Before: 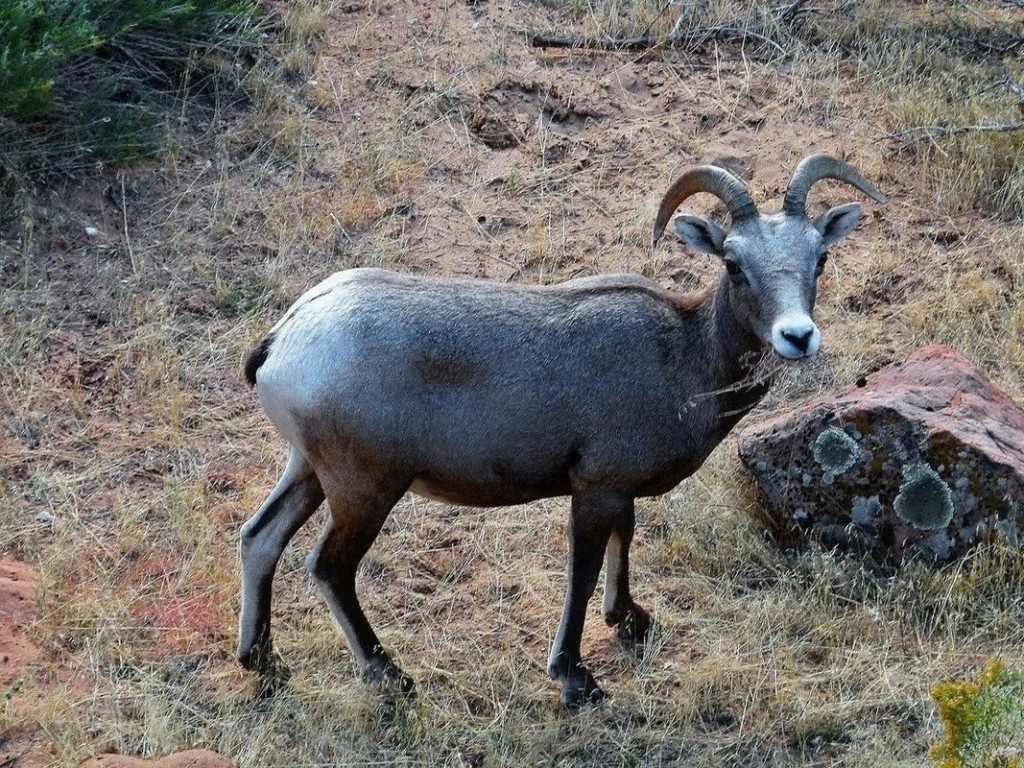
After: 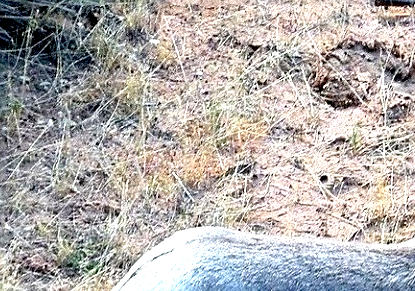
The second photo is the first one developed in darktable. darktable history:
sharpen: on, module defaults
crop: left 15.452%, top 5.459%, right 43.956%, bottom 56.62%
exposure: black level correction 0.011, exposure 1.088 EV, compensate exposure bias true, compensate highlight preservation false
